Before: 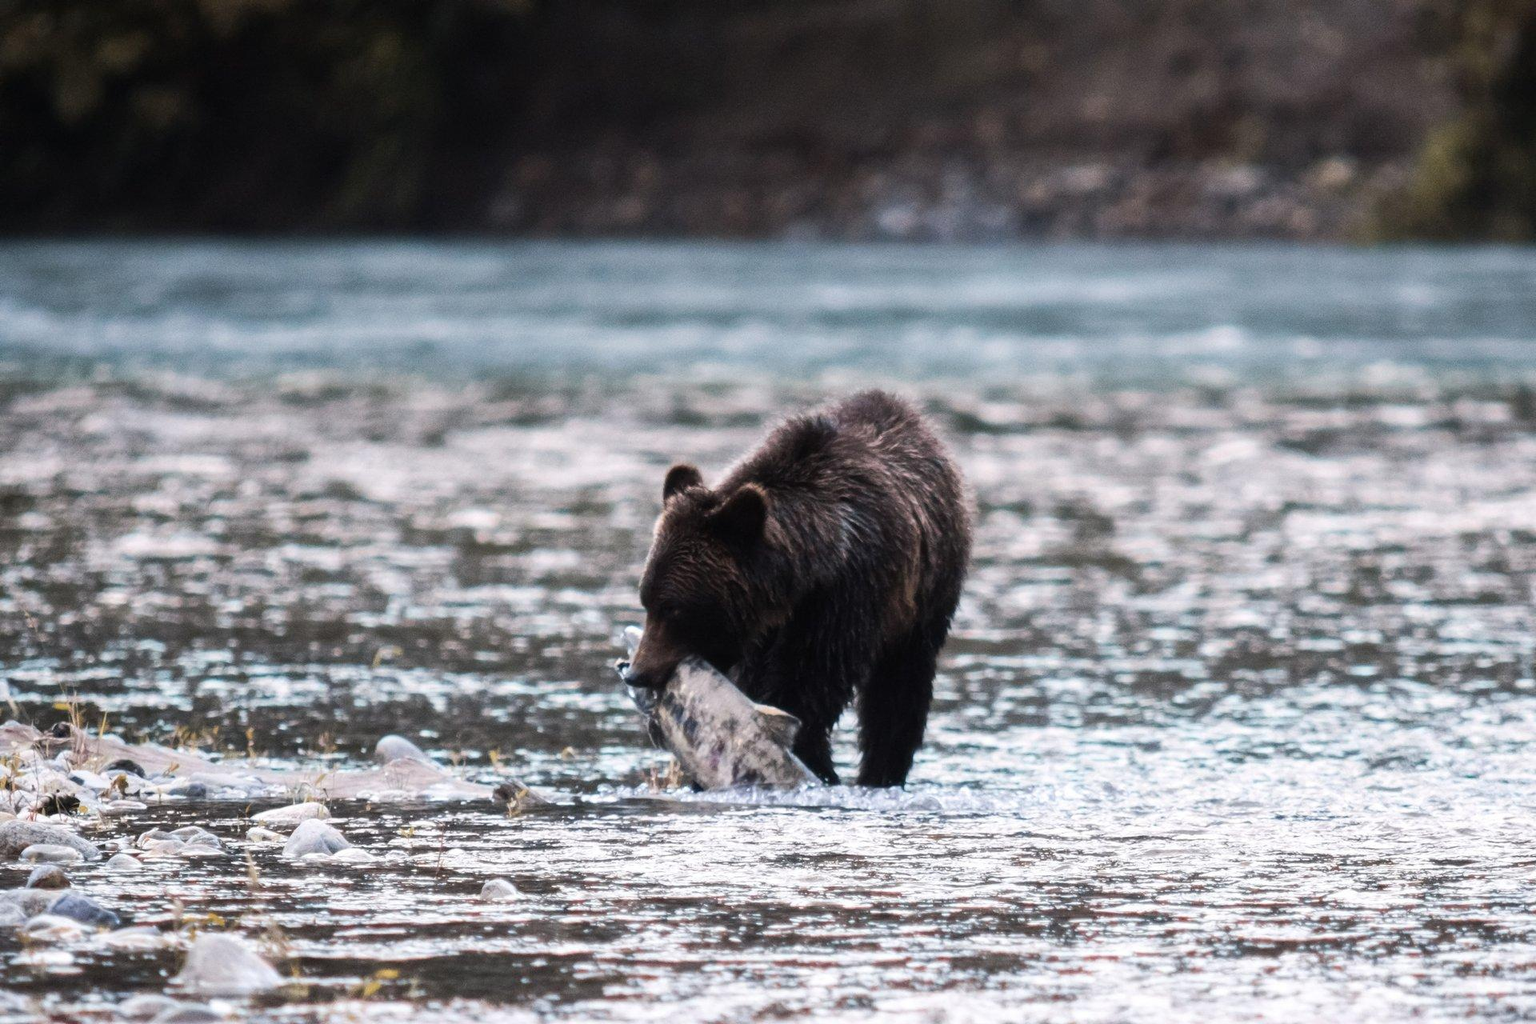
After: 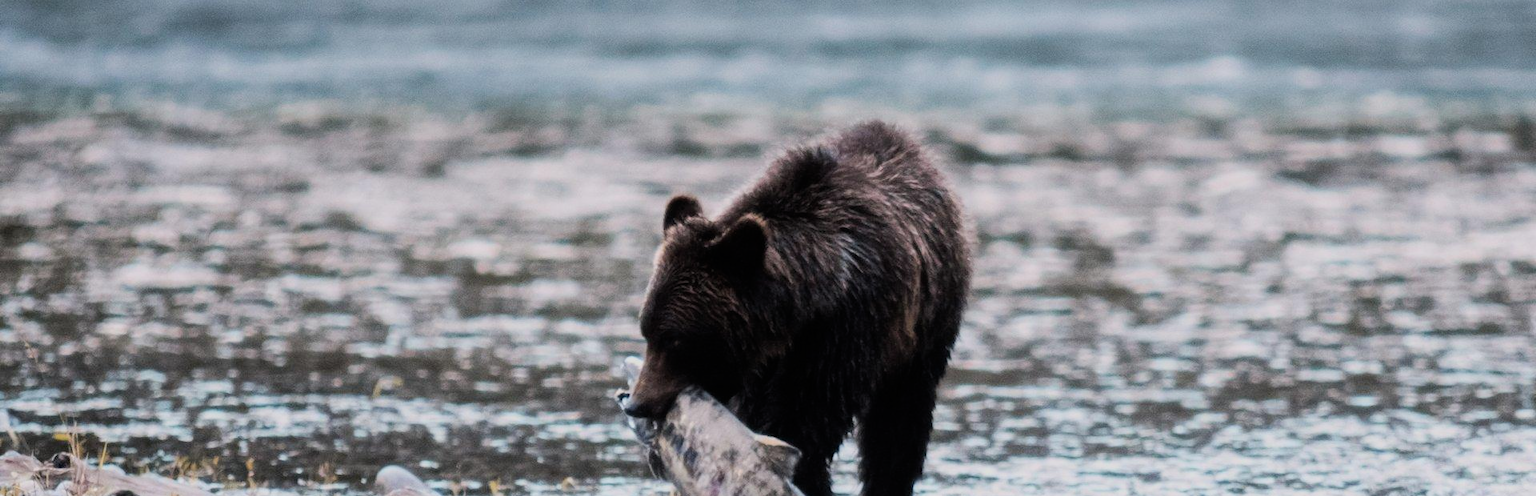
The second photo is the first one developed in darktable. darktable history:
crop and rotate: top 26.39%, bottom 25.136%
filmic rgb: black relative exposure -8.17 EV, white relative exposure 3.78 EV, hardness 4.43, color science v6 (2022)
